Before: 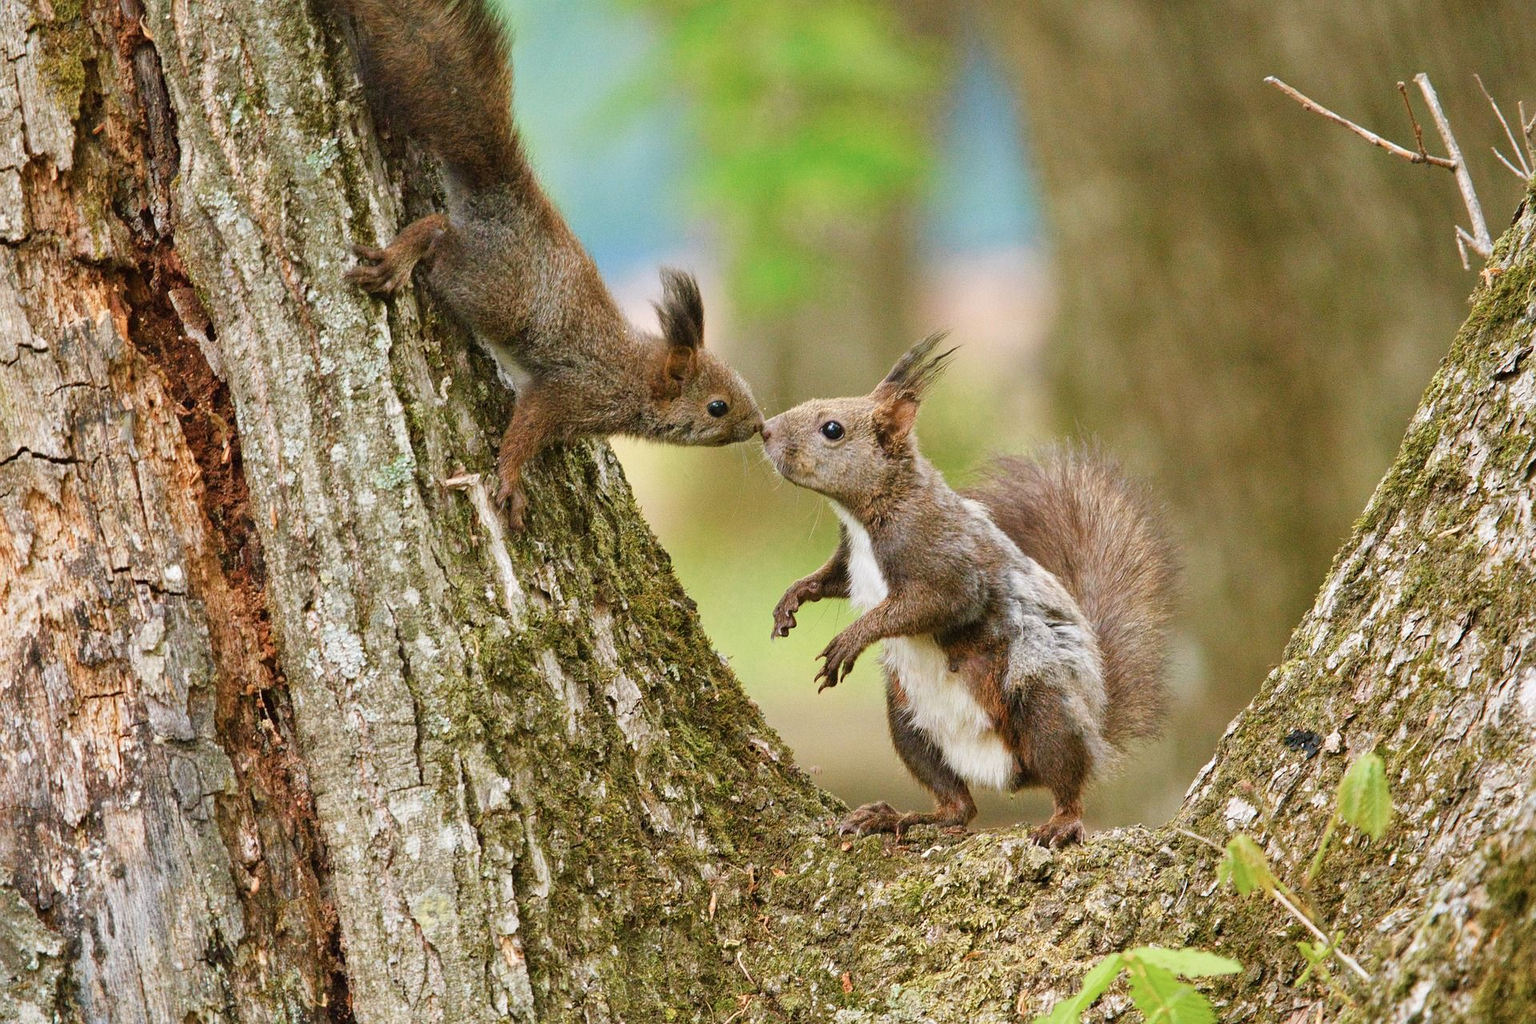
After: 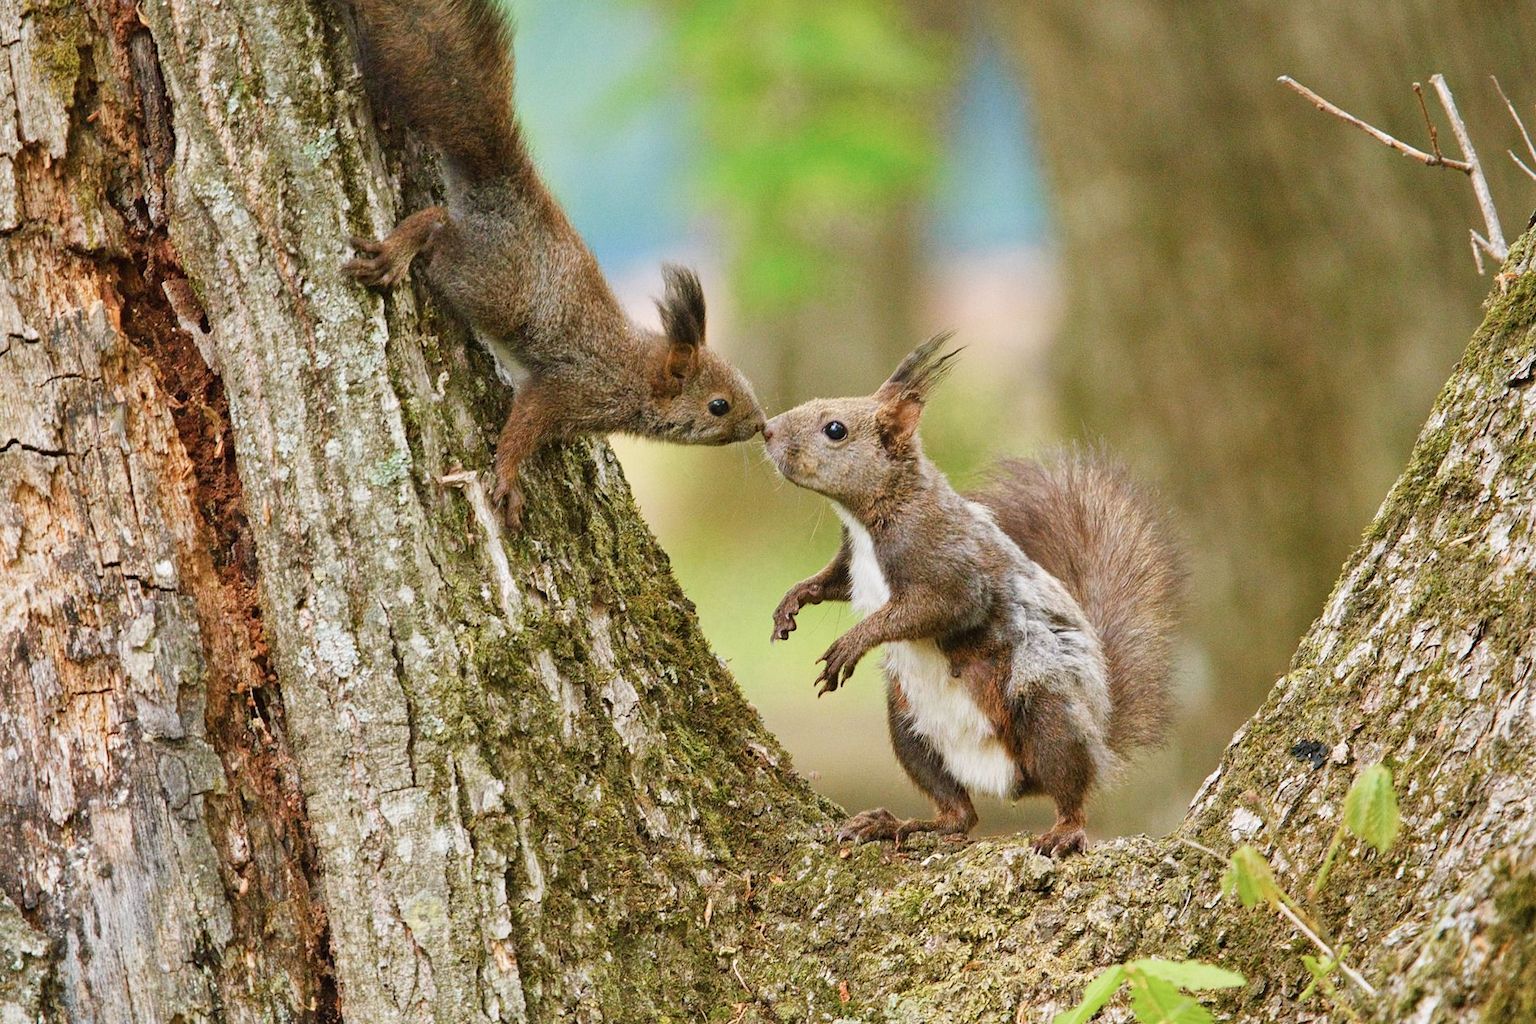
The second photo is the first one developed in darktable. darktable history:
exposure: exposure -0.042 EV, compensate exposure bias true, compensate highlight preservation false
crop and rotate: angle -0.608°
base curve: curves: ch0 [(0, 0) (0.472, 0.508) (1, 1)], preserve colors none
